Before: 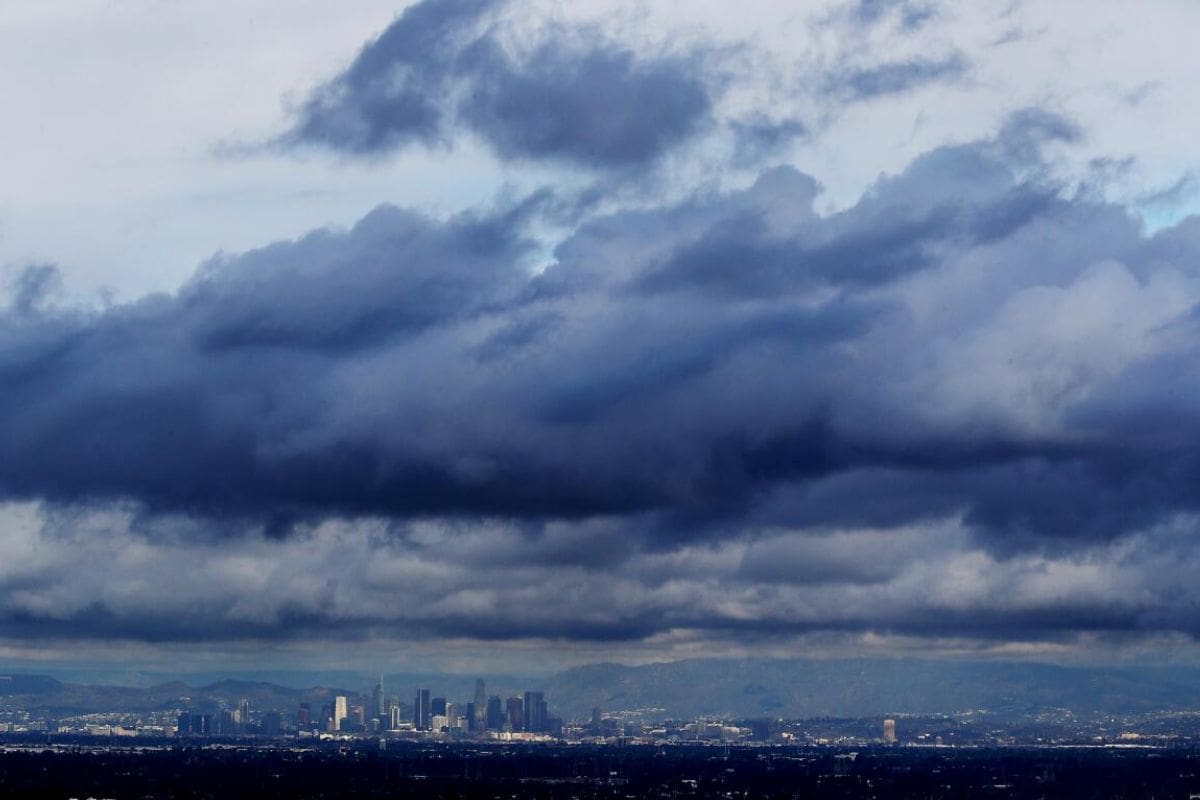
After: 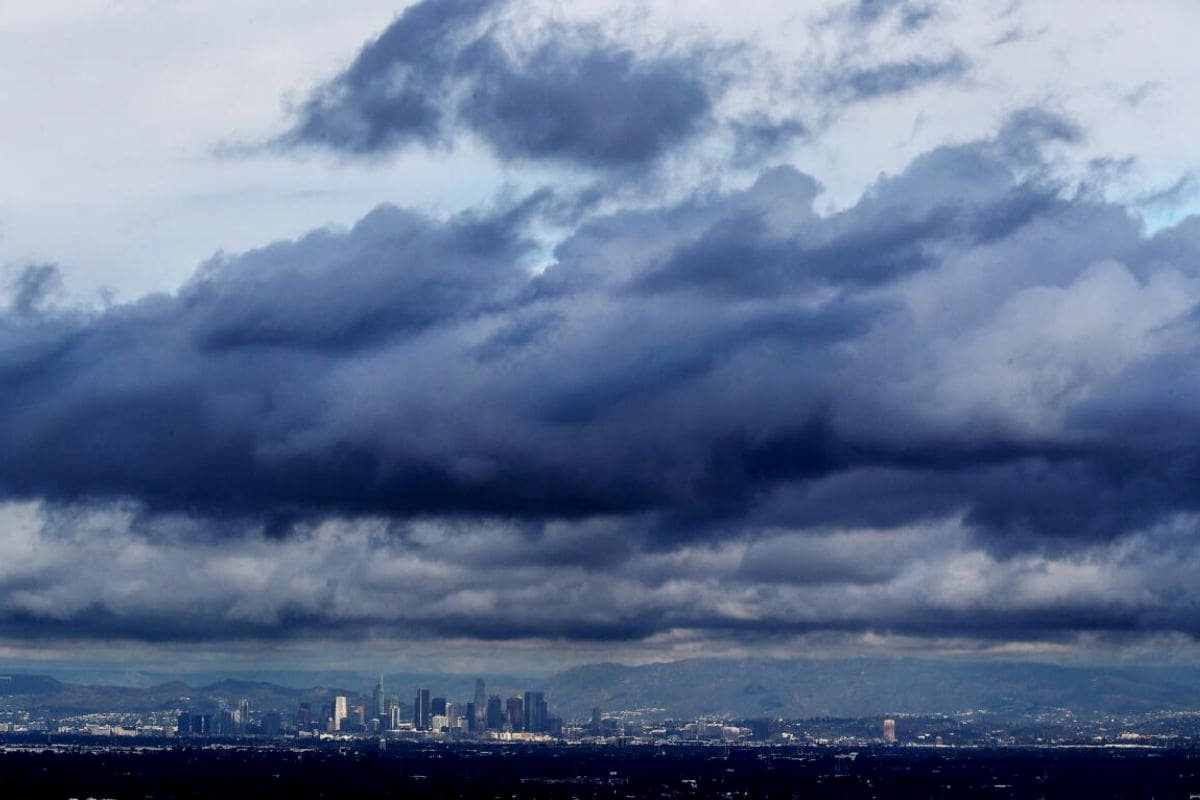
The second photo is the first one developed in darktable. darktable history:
color balance rgb: perceptual saturation grading › global saturation -1%
local contrast: on, module defaults
shadows and highlights: shadows -30, highlights 30
